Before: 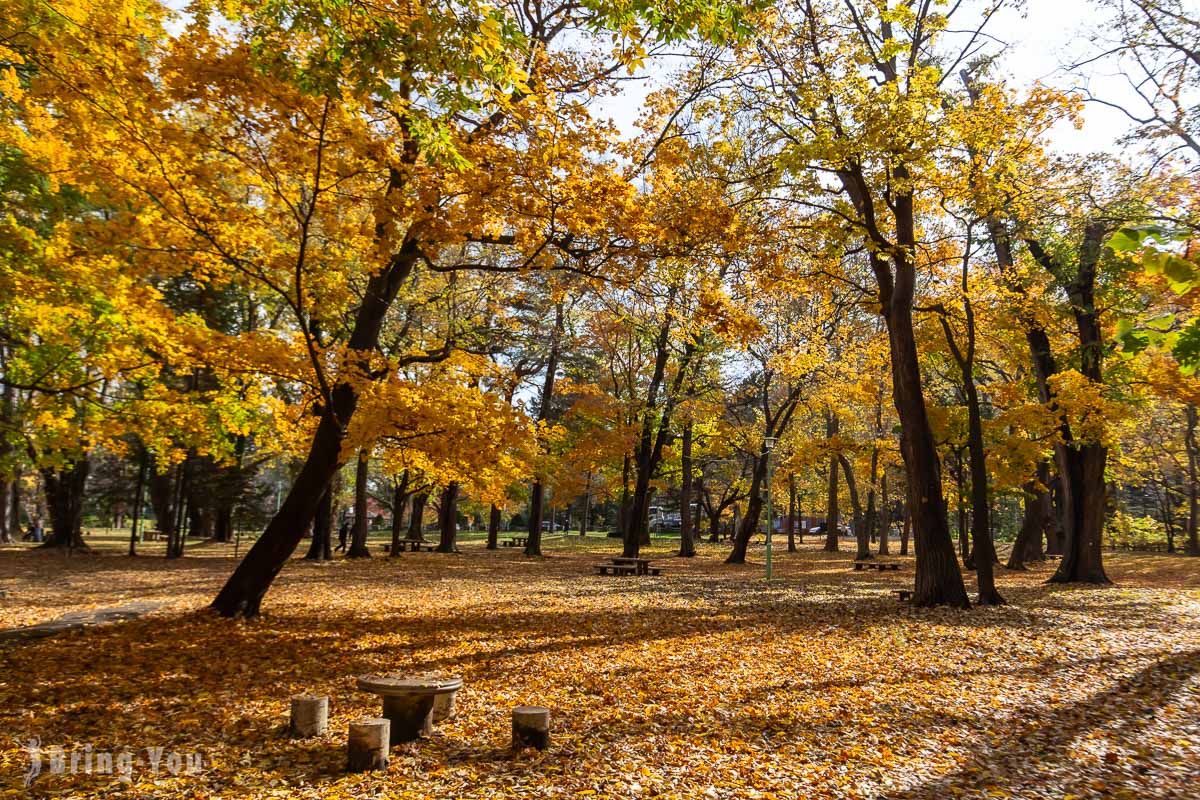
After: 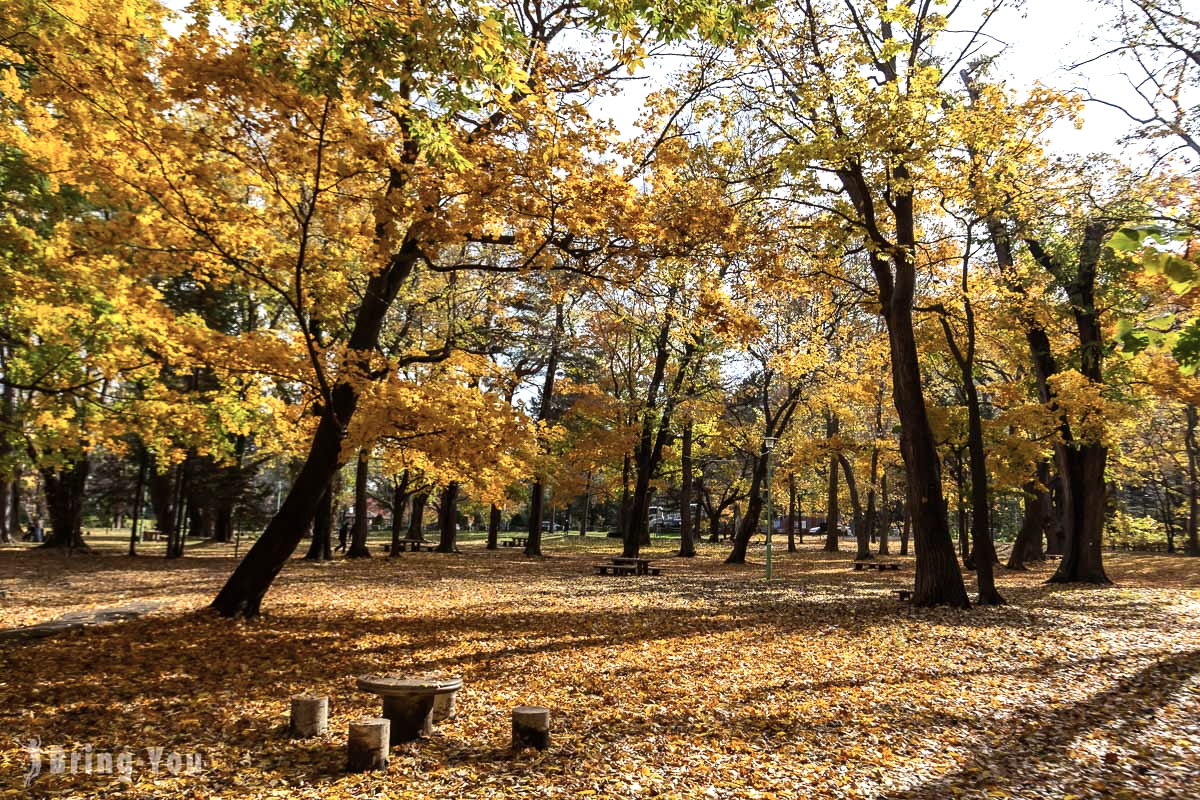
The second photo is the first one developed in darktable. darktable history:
tone equalizer: -8 EV -0.417 EV, -7 EV -0.389 EV, -6 EV -0.333 EV, -5 EV -0.222 EV, -3 EV 0.222 EV, -2 EV 0.333 EV, -1 EV 0.389 EV, +0 EV 0.417 EV, edges refinement/feathering 500, mask exposure compensation -1.57 EV, preserve details no
haze removal: compatibility mode true, adaptive false
color correction: saturation 0.8
